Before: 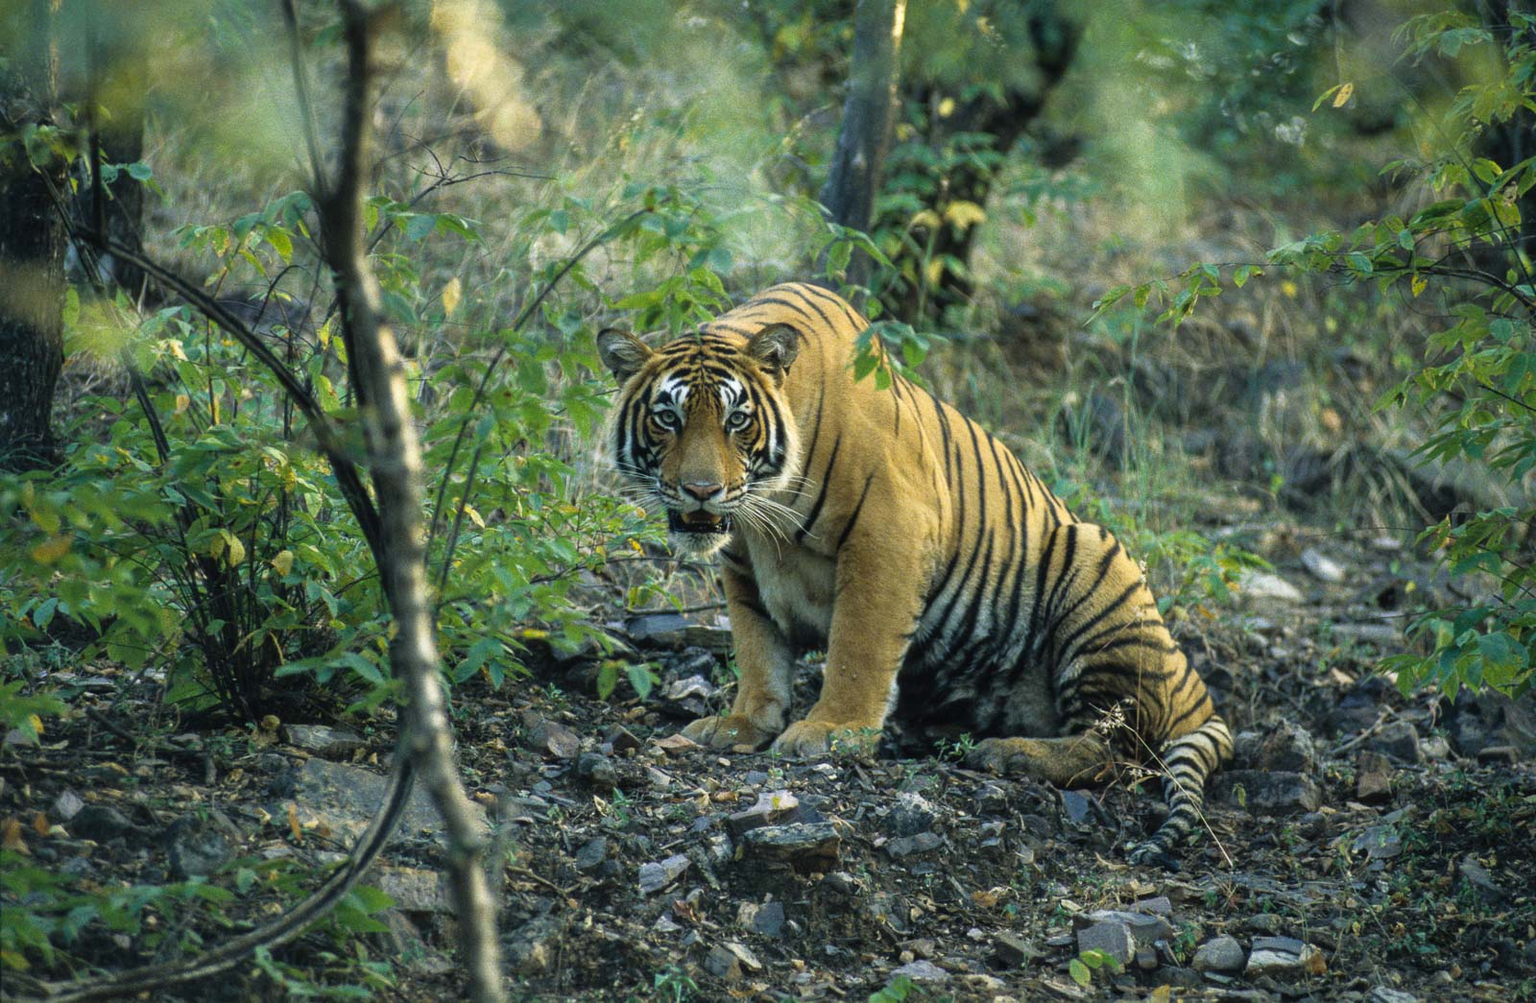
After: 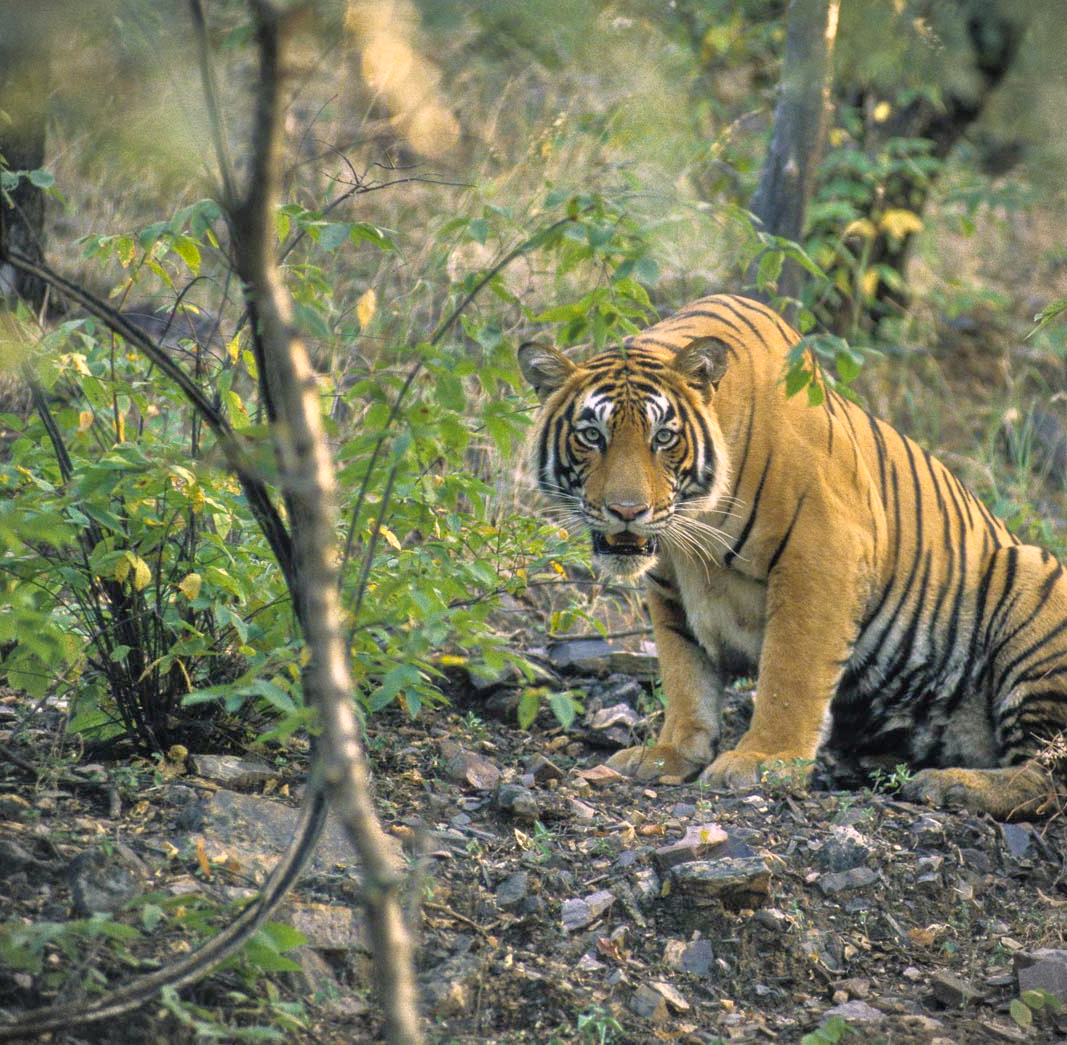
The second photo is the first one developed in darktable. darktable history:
color correction: highlights a* 13.02, highlights b* 5.56
tone equalizer: -7 EV 0.143 EV, -6 EV 0.572 EV, -5 EV 1.15 EV, -4 EV 1.36 EV, -3 EV 1.14 EV, -2 EV 0.6 EV, -1 EV 0.151 EV
vignetting: fall-off start 92.43%
crop and rotate: left 6.624%, right 26.674%
